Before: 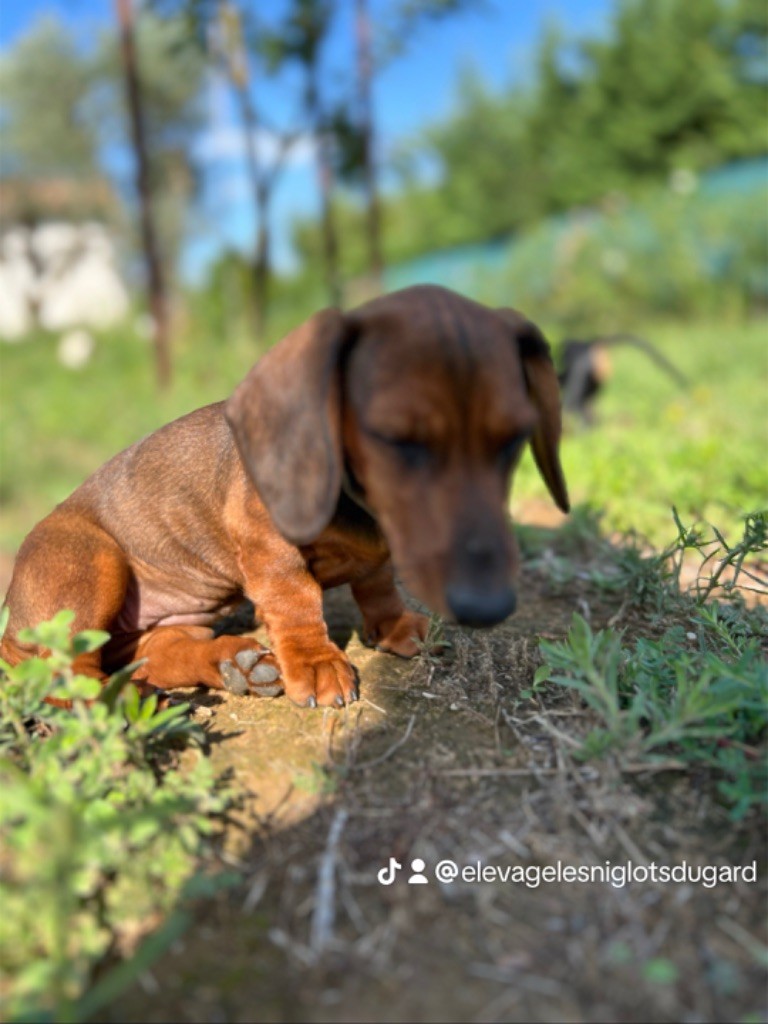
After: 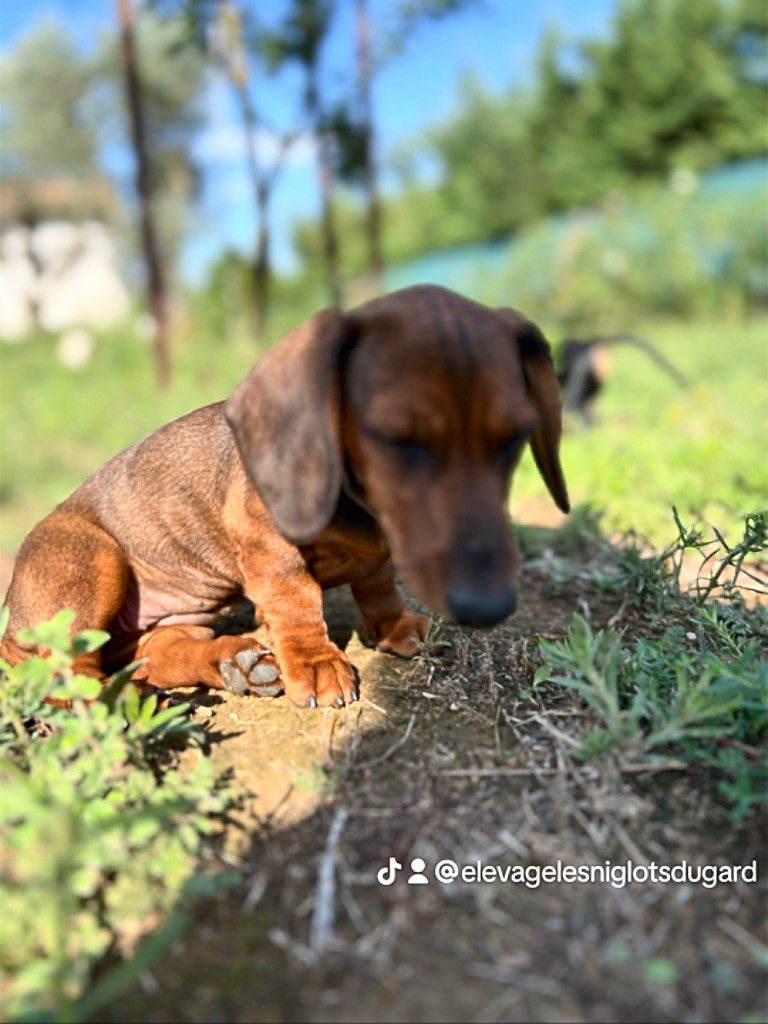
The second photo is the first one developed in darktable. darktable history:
sharpen: on, module defaults
contrast brightness saturation: contrast 0.24, brightness 0.09
